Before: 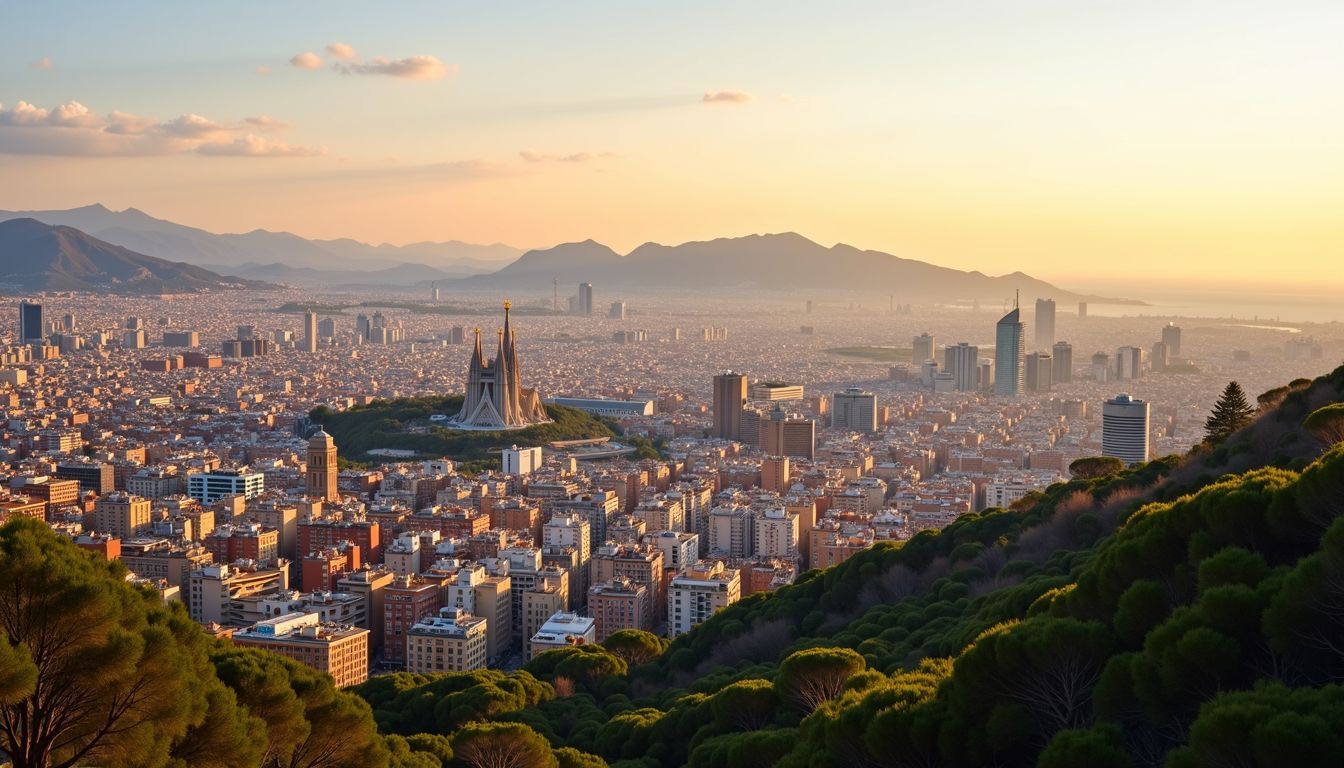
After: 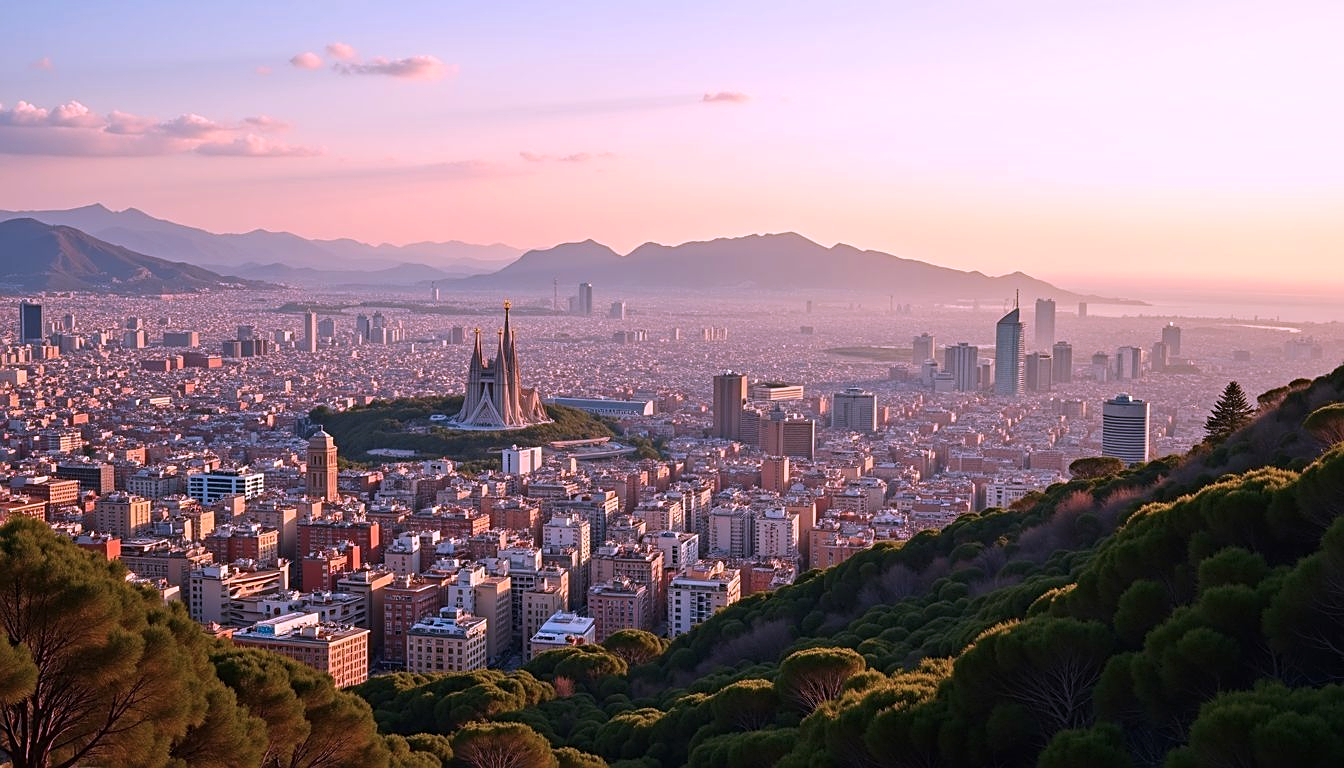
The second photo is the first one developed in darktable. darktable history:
sharpen: on, module defaults
color correction: highlights a* 15.03, highlights b* -25.07
